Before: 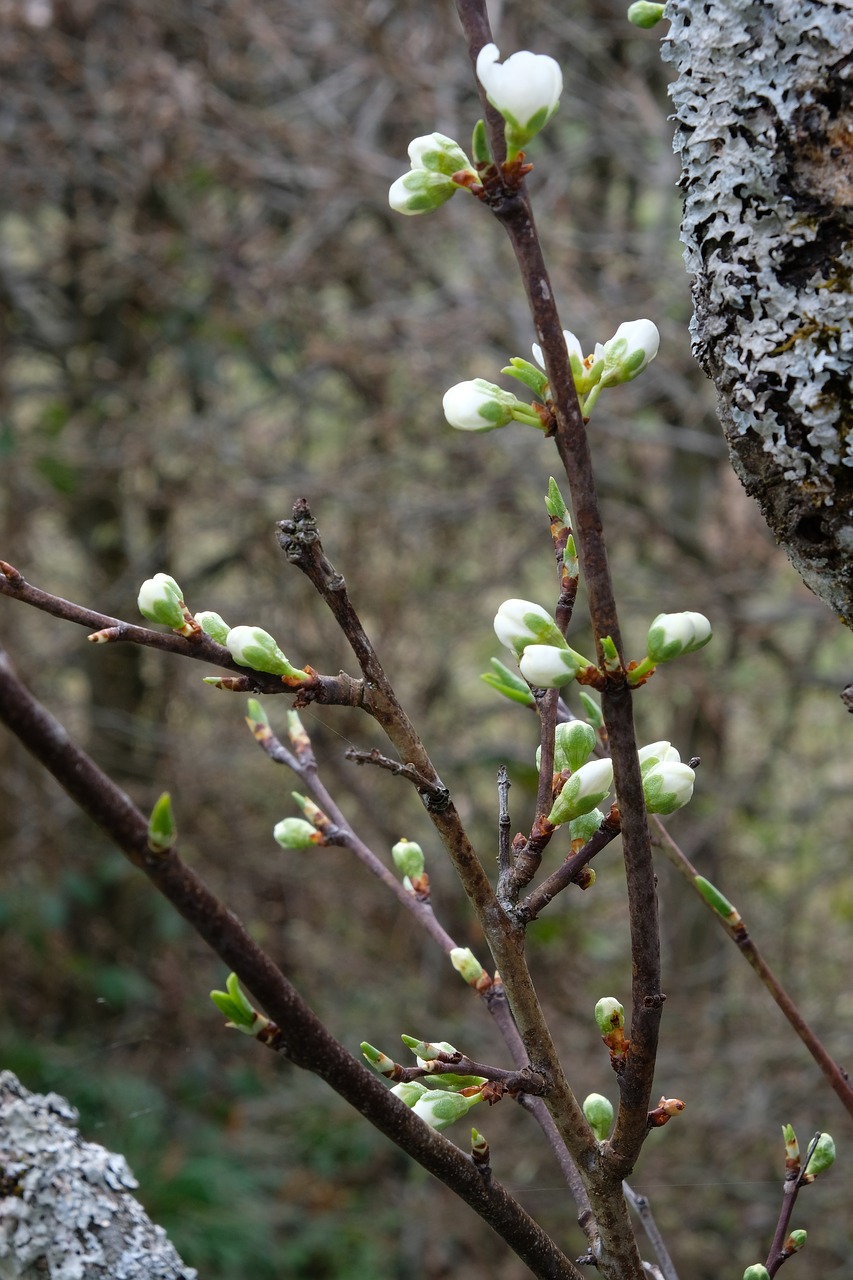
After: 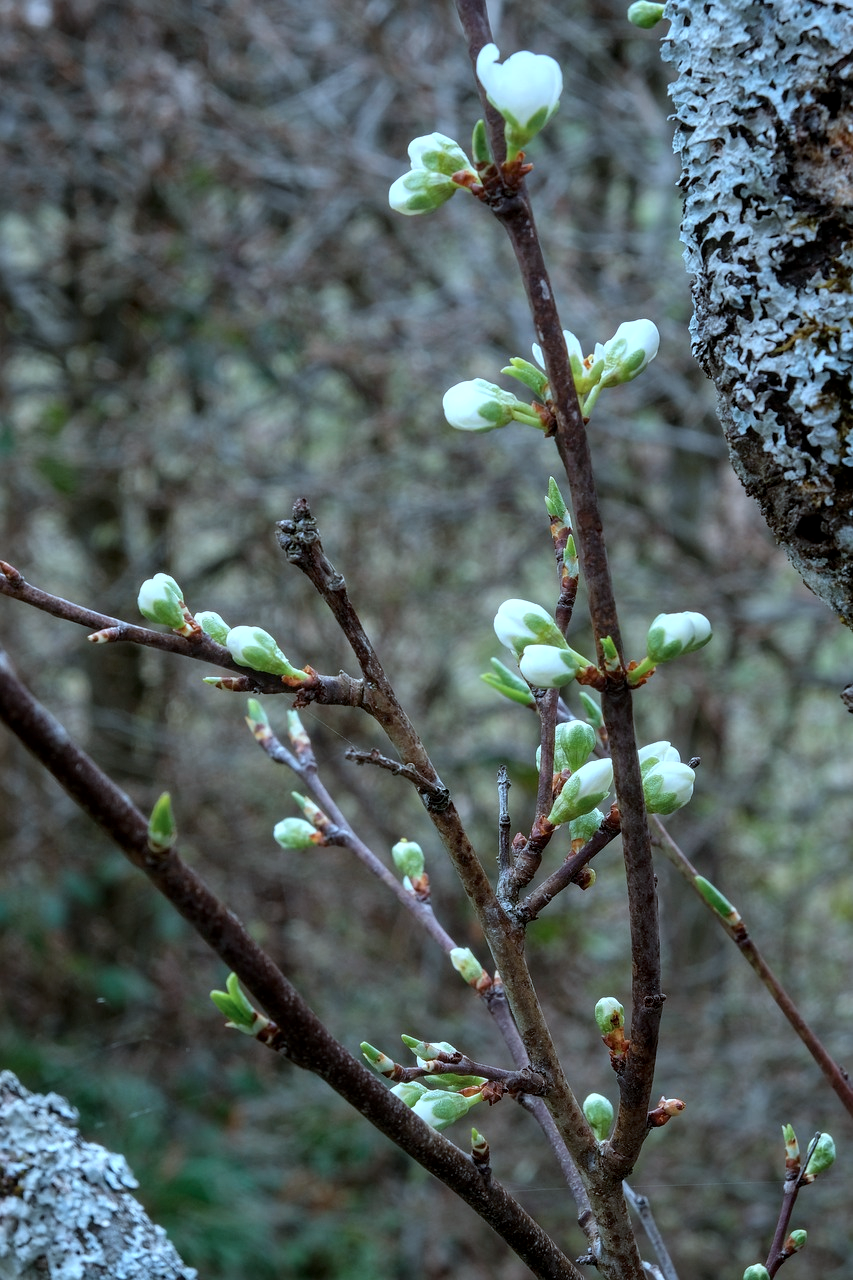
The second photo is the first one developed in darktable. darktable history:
color correction: highlights a* -9.56, highlights b* -21.24
shadows and highlights: shadows 25.47, highlights -48.01, soften with gaussian
local contrast: on, module defaults
